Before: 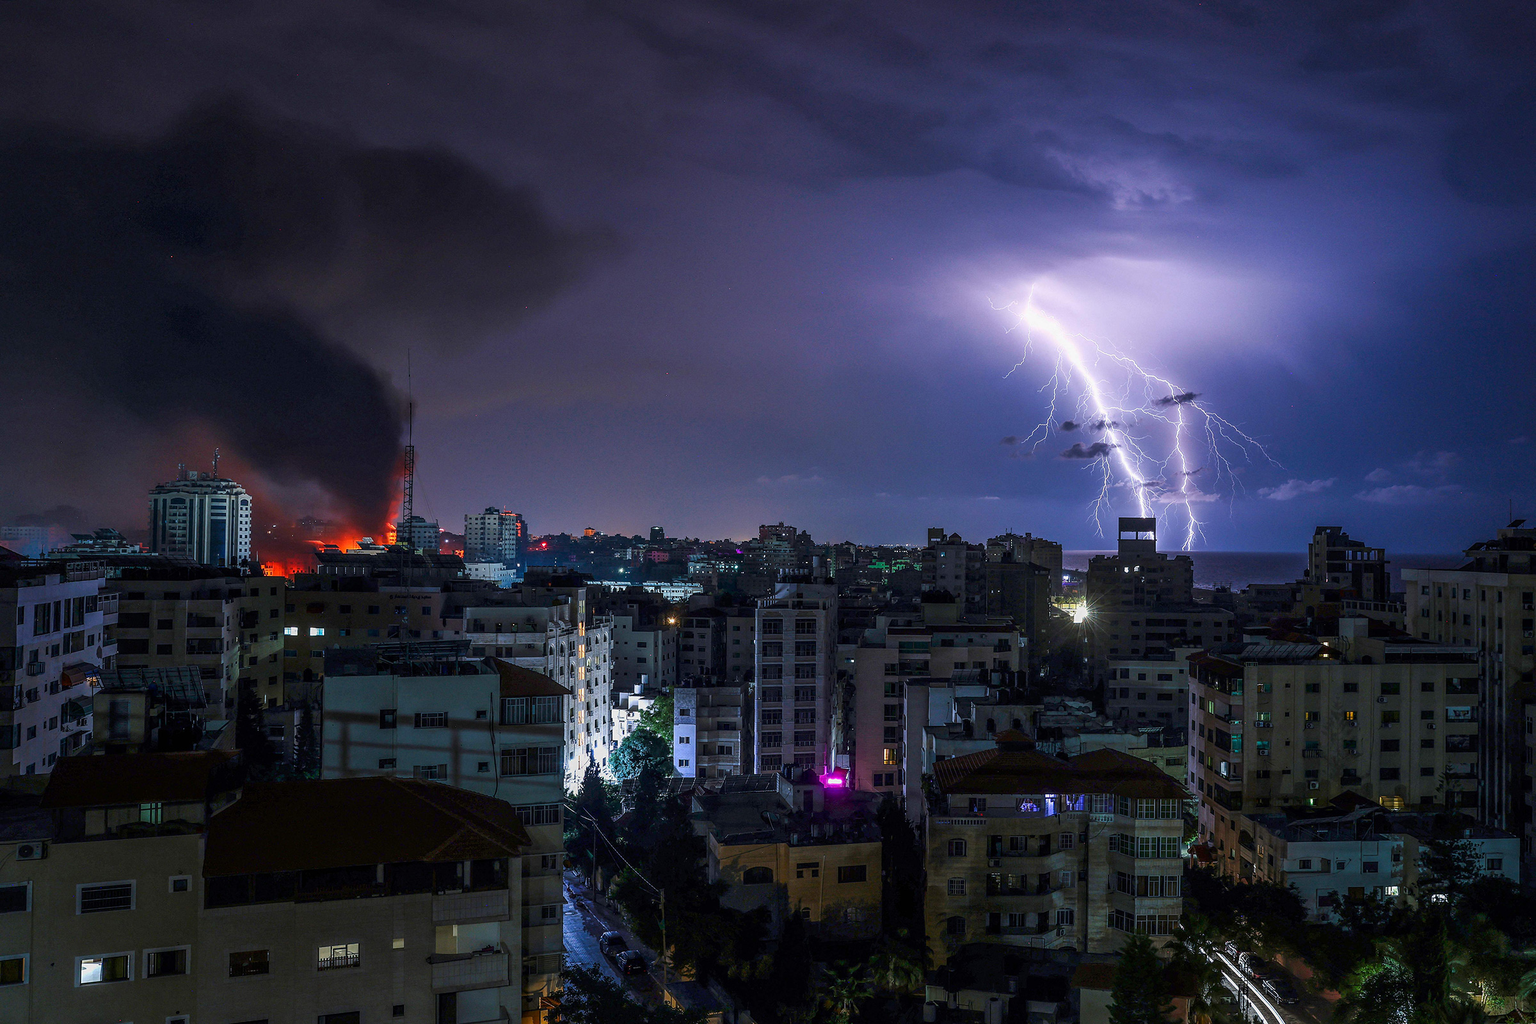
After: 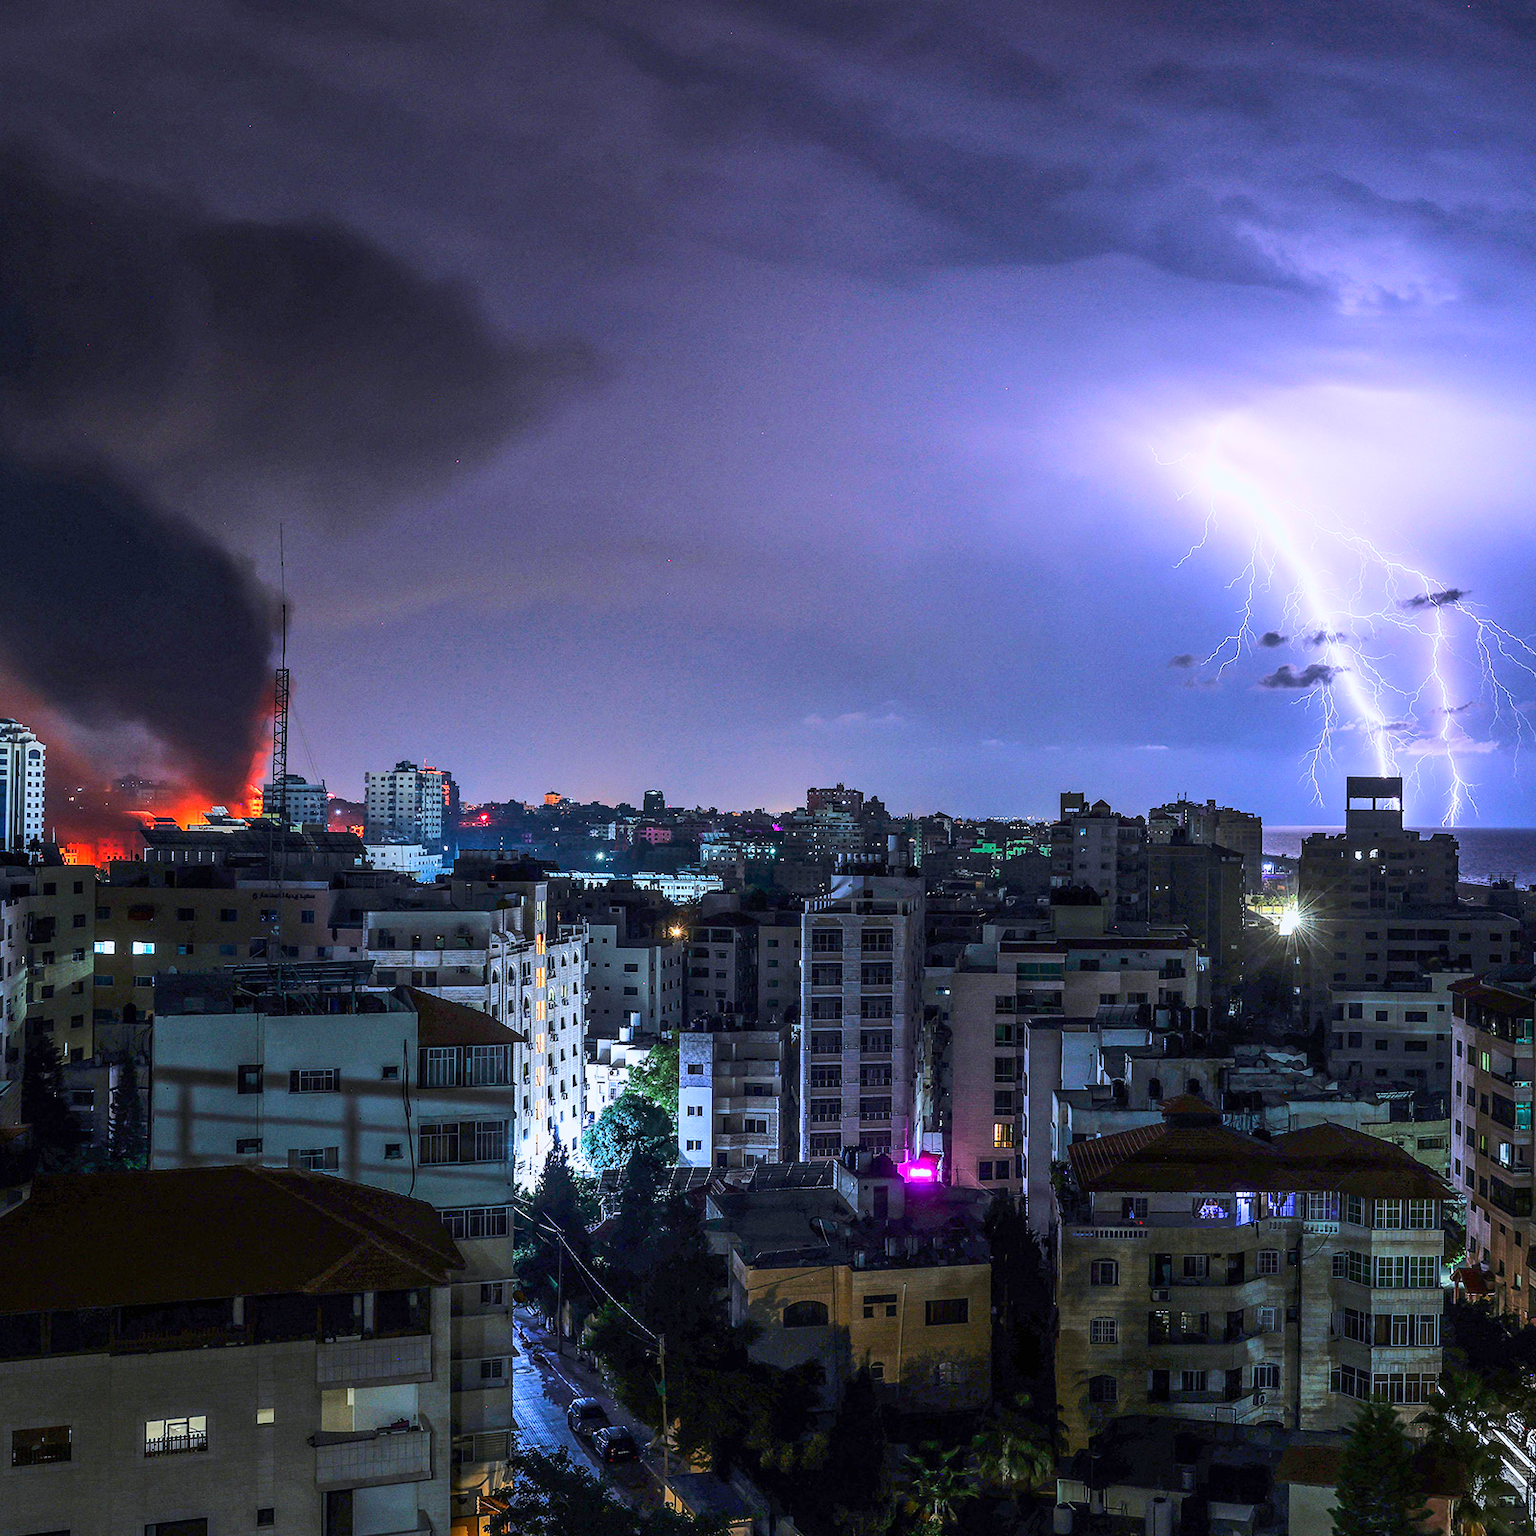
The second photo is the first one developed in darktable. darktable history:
crop and rotate: left 14.436%, right 18.898%
white balance: red 0.974, blue 1.044
base curve: curves: ch0 [(0, 0) (0.025, 0.046) (0.112, 0.277) (0.467, 0.74) (0.814, 0.929) (1, 0.942)]
